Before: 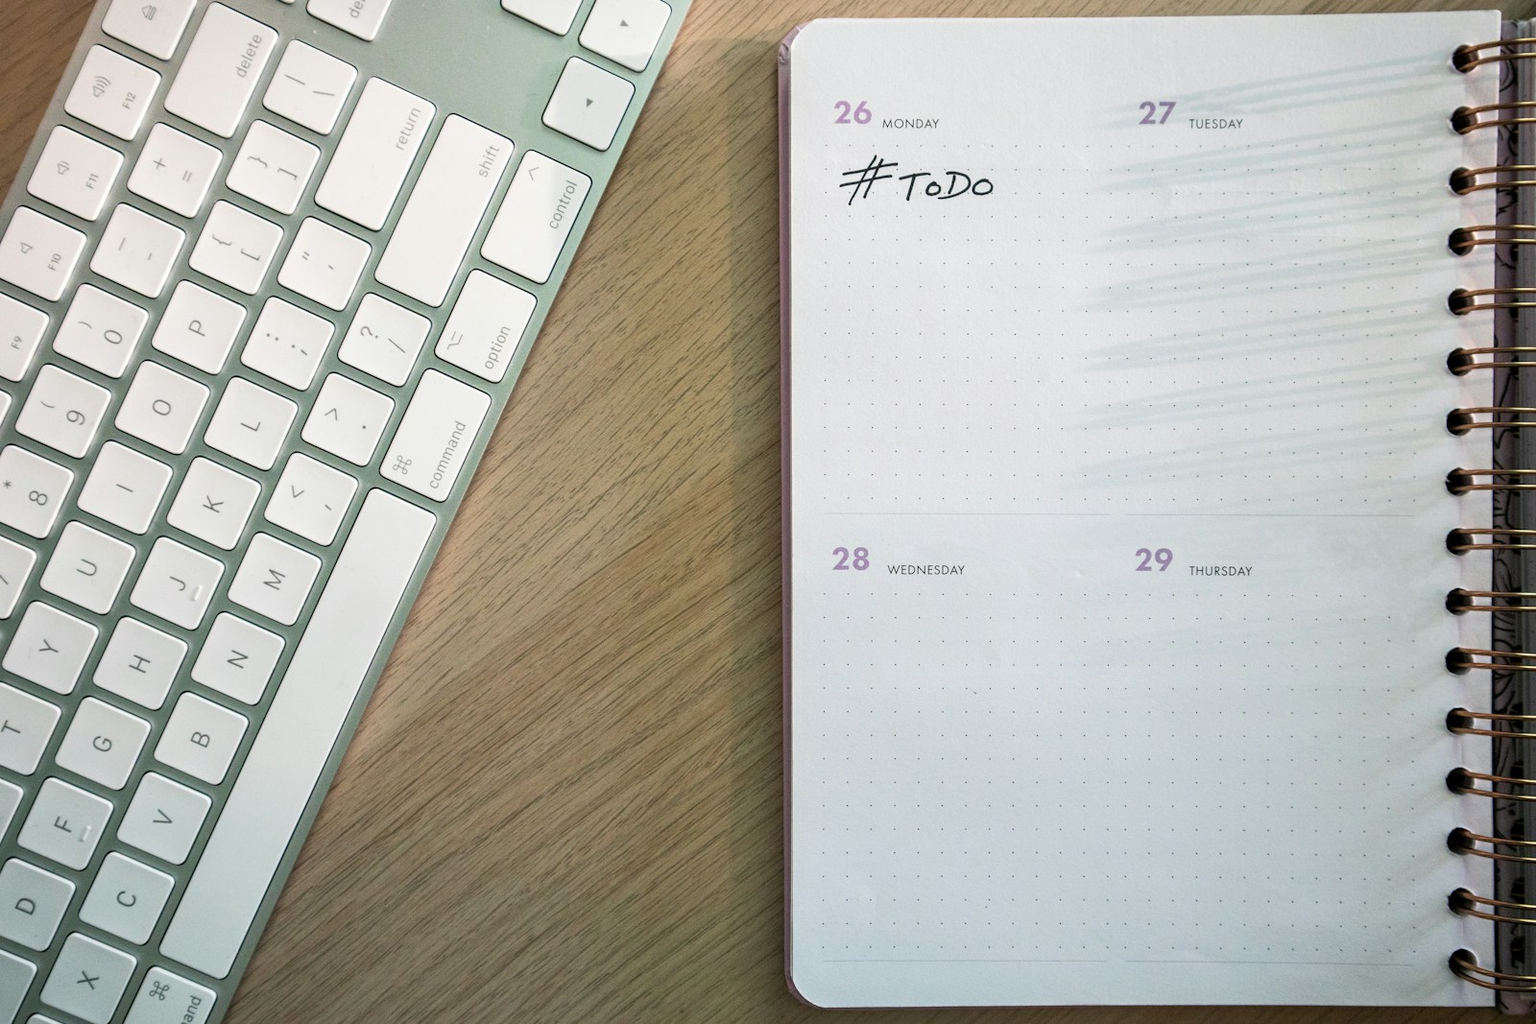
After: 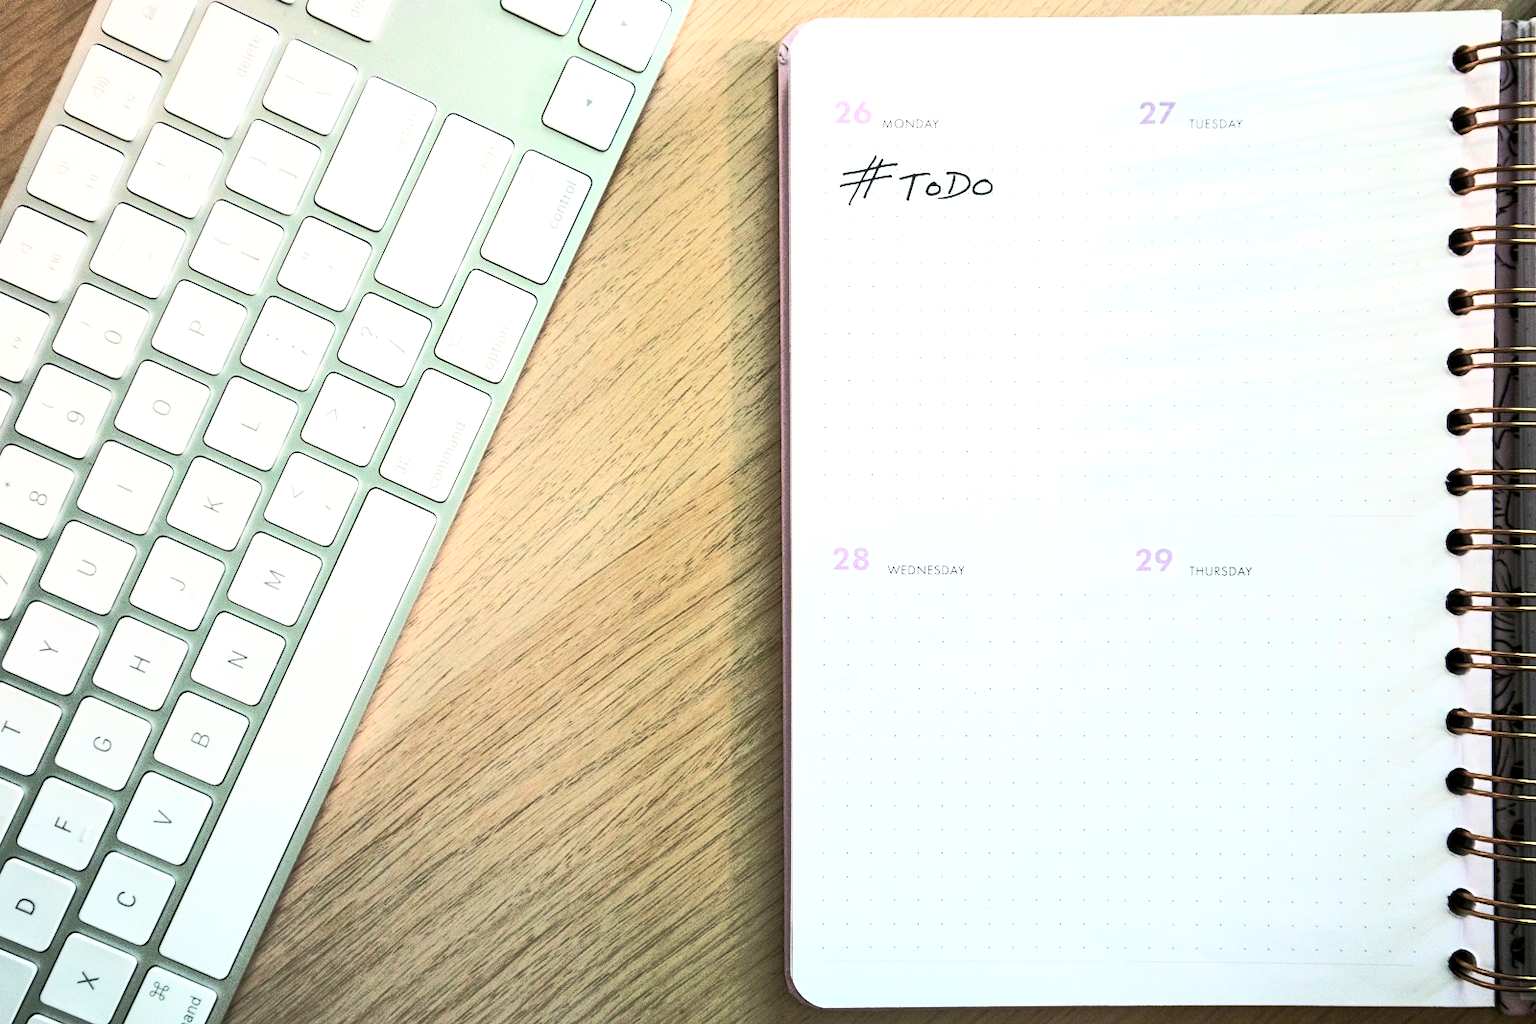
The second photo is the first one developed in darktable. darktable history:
exposure: exposure 0.505 EV, compensate highlight preservation false
tone curve: curves: ch0 [(0, 0) (0.003, 0.003) (0.011, 0.008) (0.025, 0.018) (0.044, 0.04) (0.069, 0.062) (0.1, 0.09) (0.136, 0.121) (0.177, 0.158) (0.224, 0.197) (0.277, 0.255) (0.335, 0.314) (0.399, 0.391) (0.468, 0.496) (0.543, 0.683) (0.623, 0.801) (0.709, 0.883) (0.801, 0.94) (0.898, 0.984) (1, 1)], color space Lab, linked channels, preserve colors none
